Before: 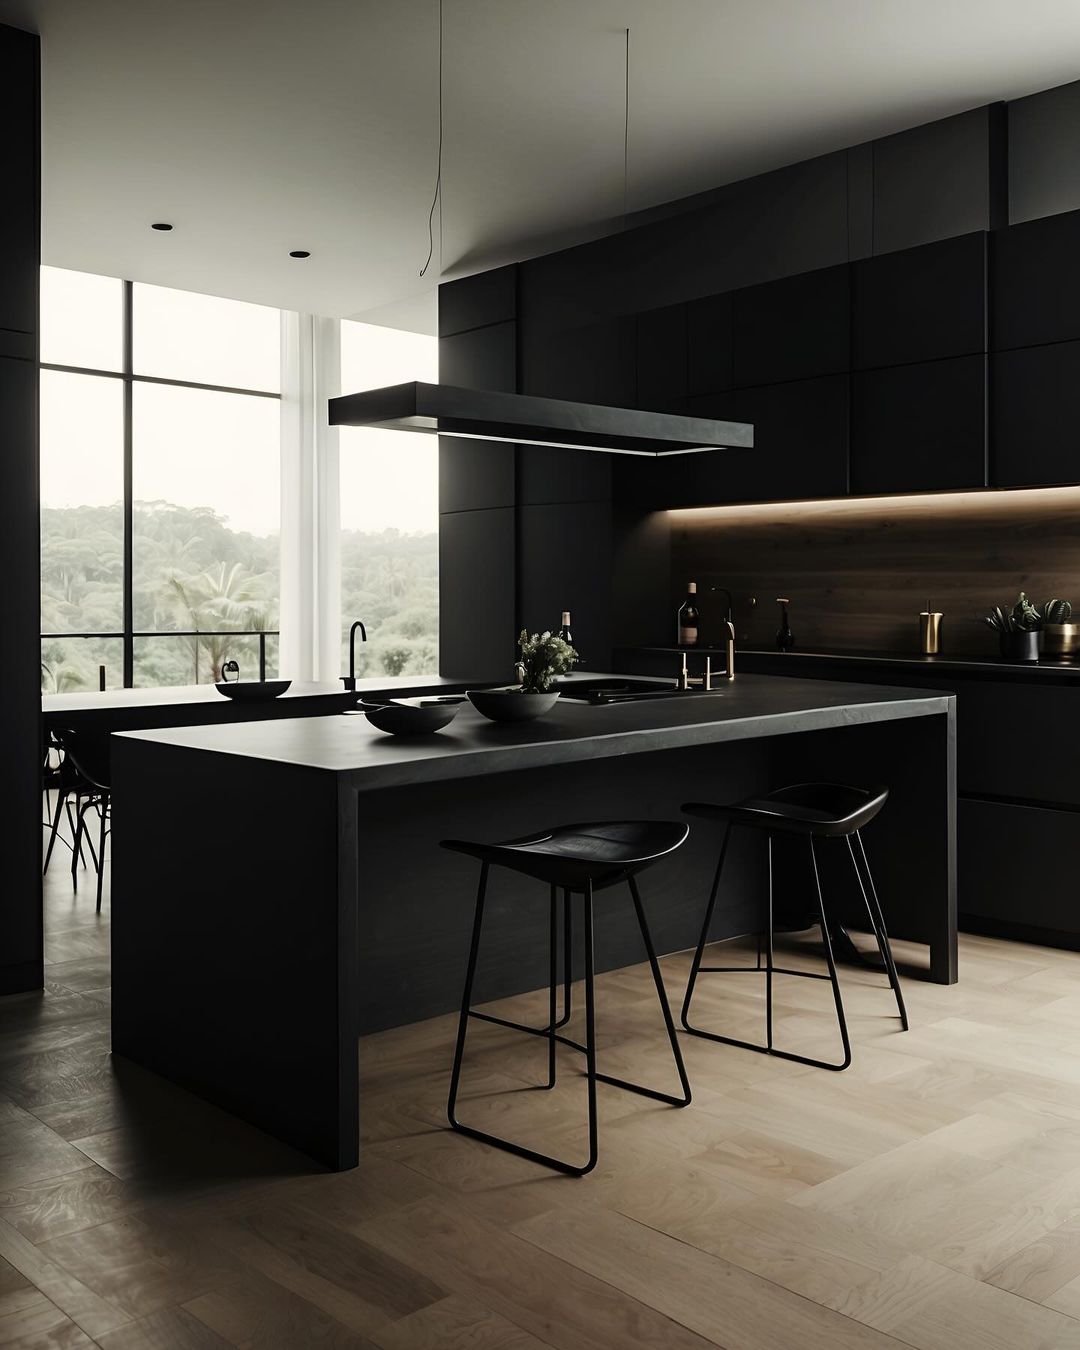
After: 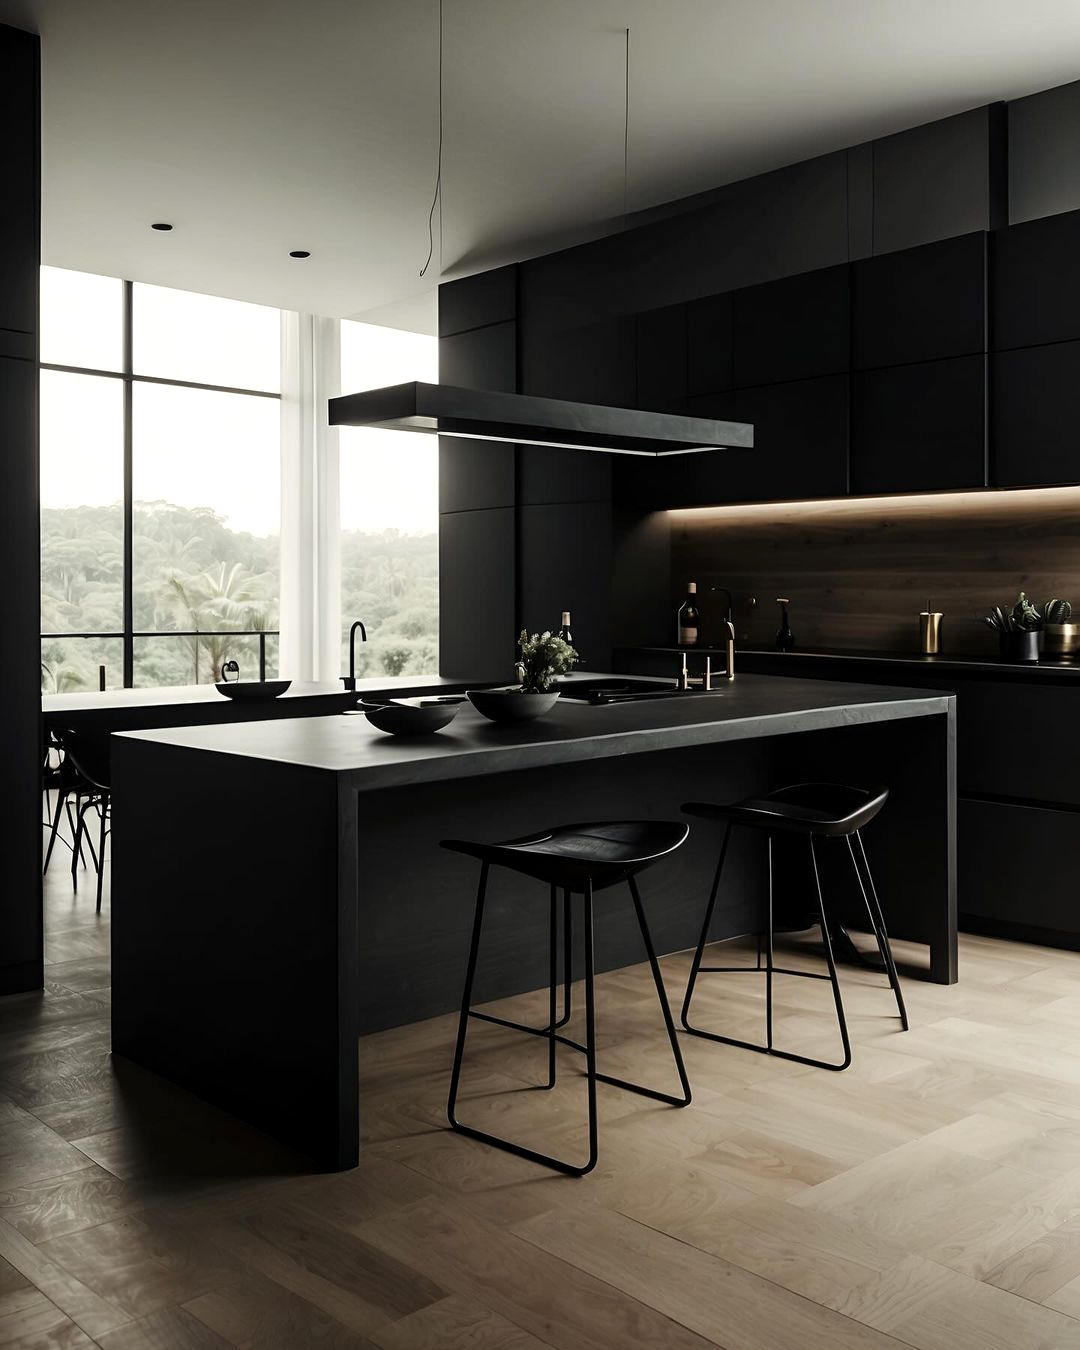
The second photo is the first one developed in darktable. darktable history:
local contrast: highlights 107%, shadows 100%, detail 120%, midtone range 0.2
